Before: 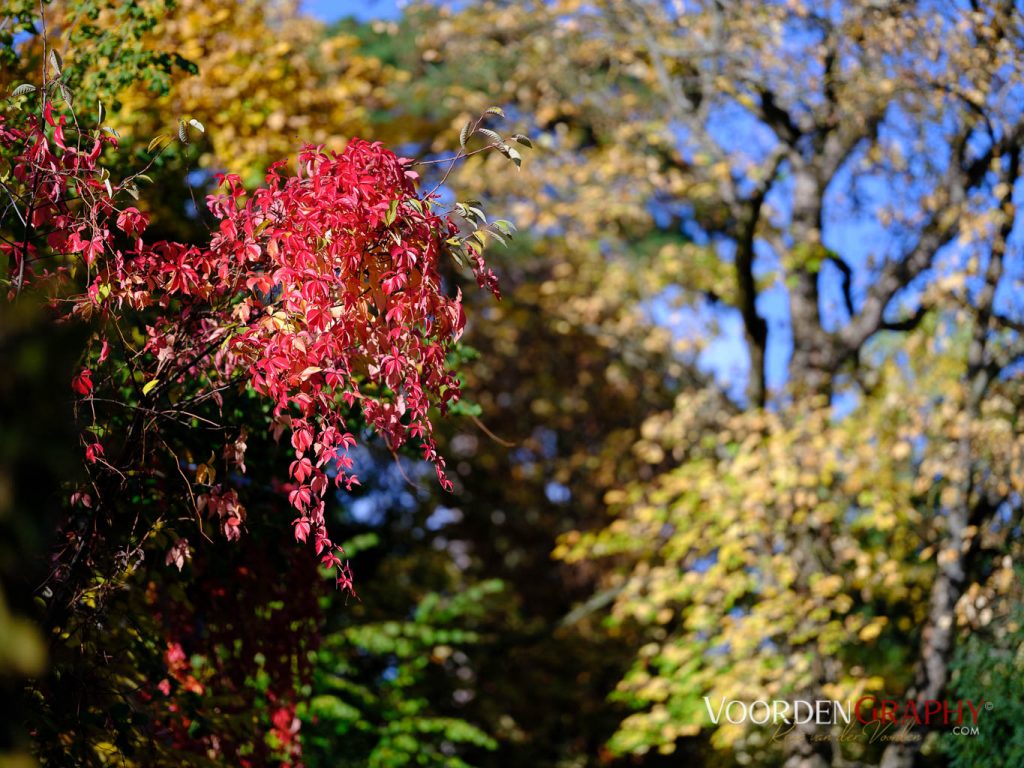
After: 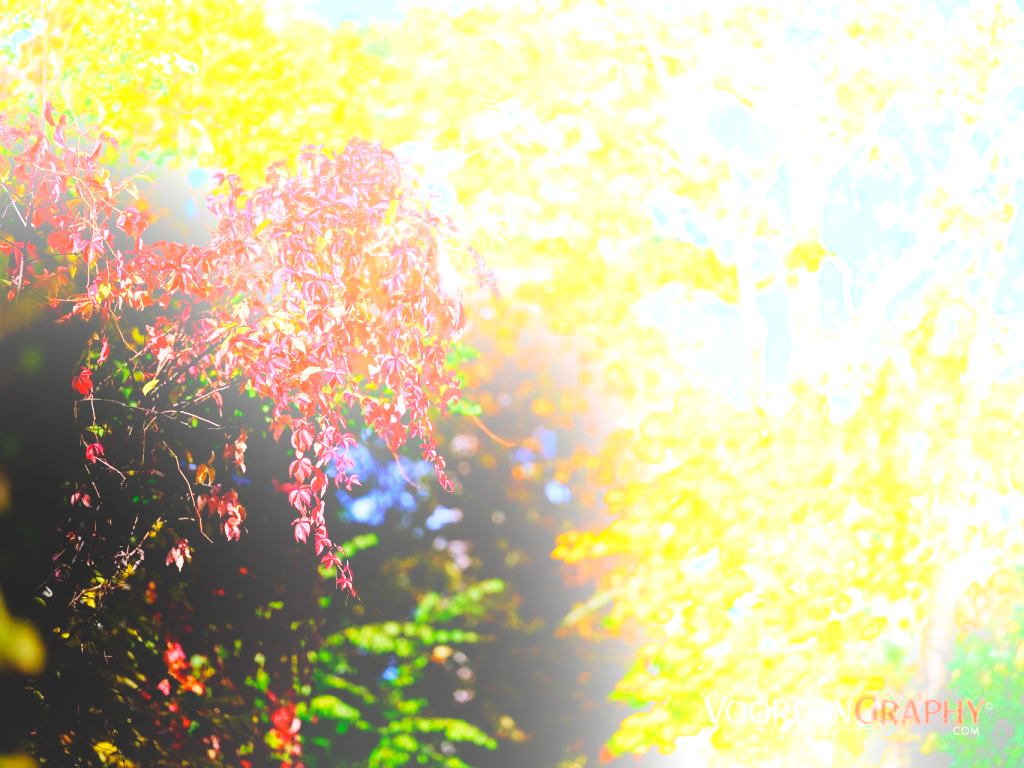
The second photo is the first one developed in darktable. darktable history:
base curve: curves: ch0 [(0, 0) (0.007, 0.004) (0.027, 0.03) (0.046, 0.07) (0.207, 0.54) (0.442, 0.872) (0.673, 0.972) (1, 1)], preserve colors none
bloom: size 25%, threshold 5%, strength 90%
